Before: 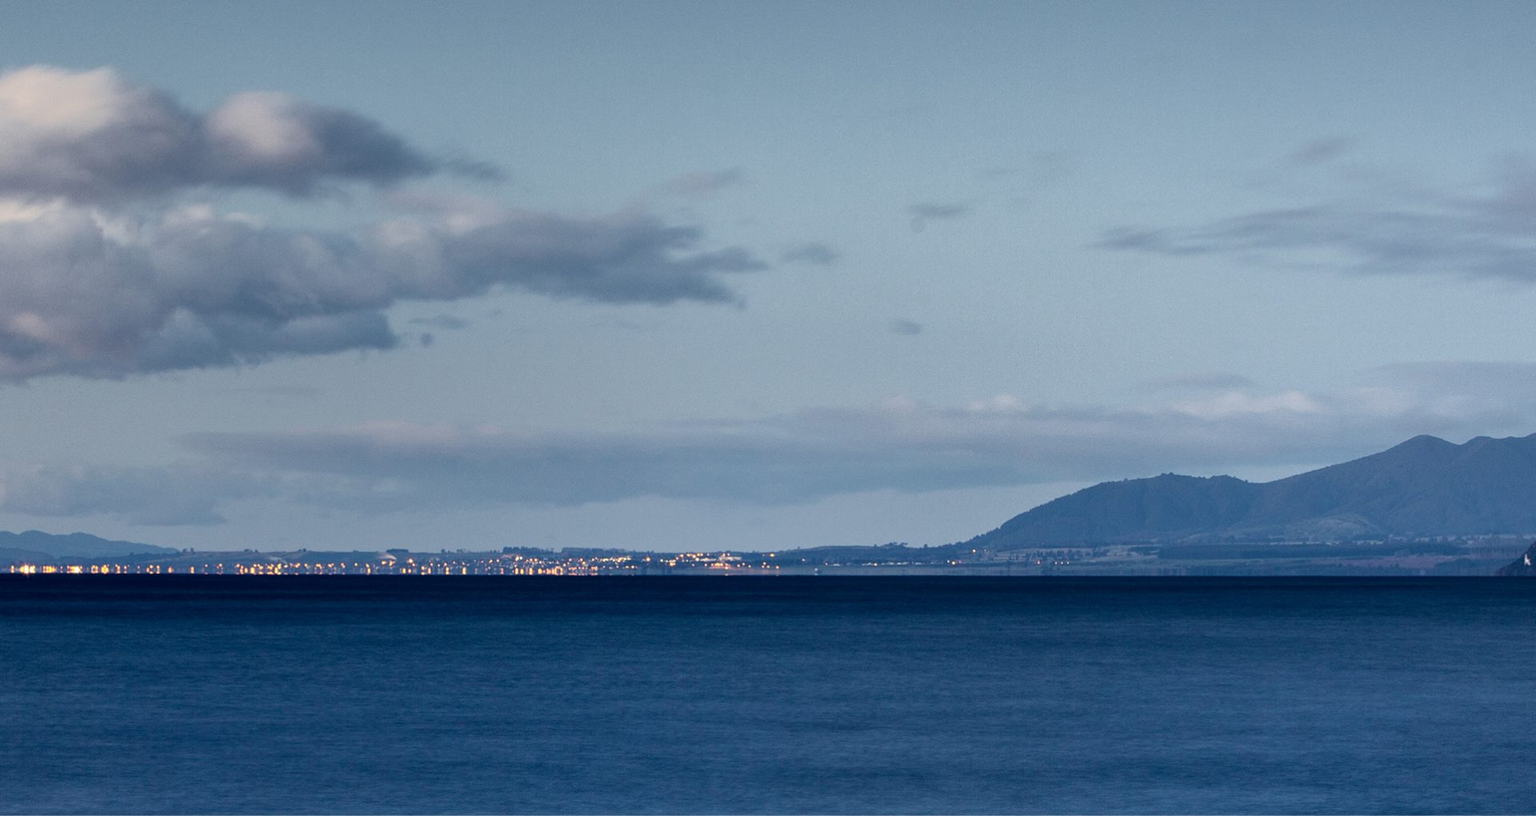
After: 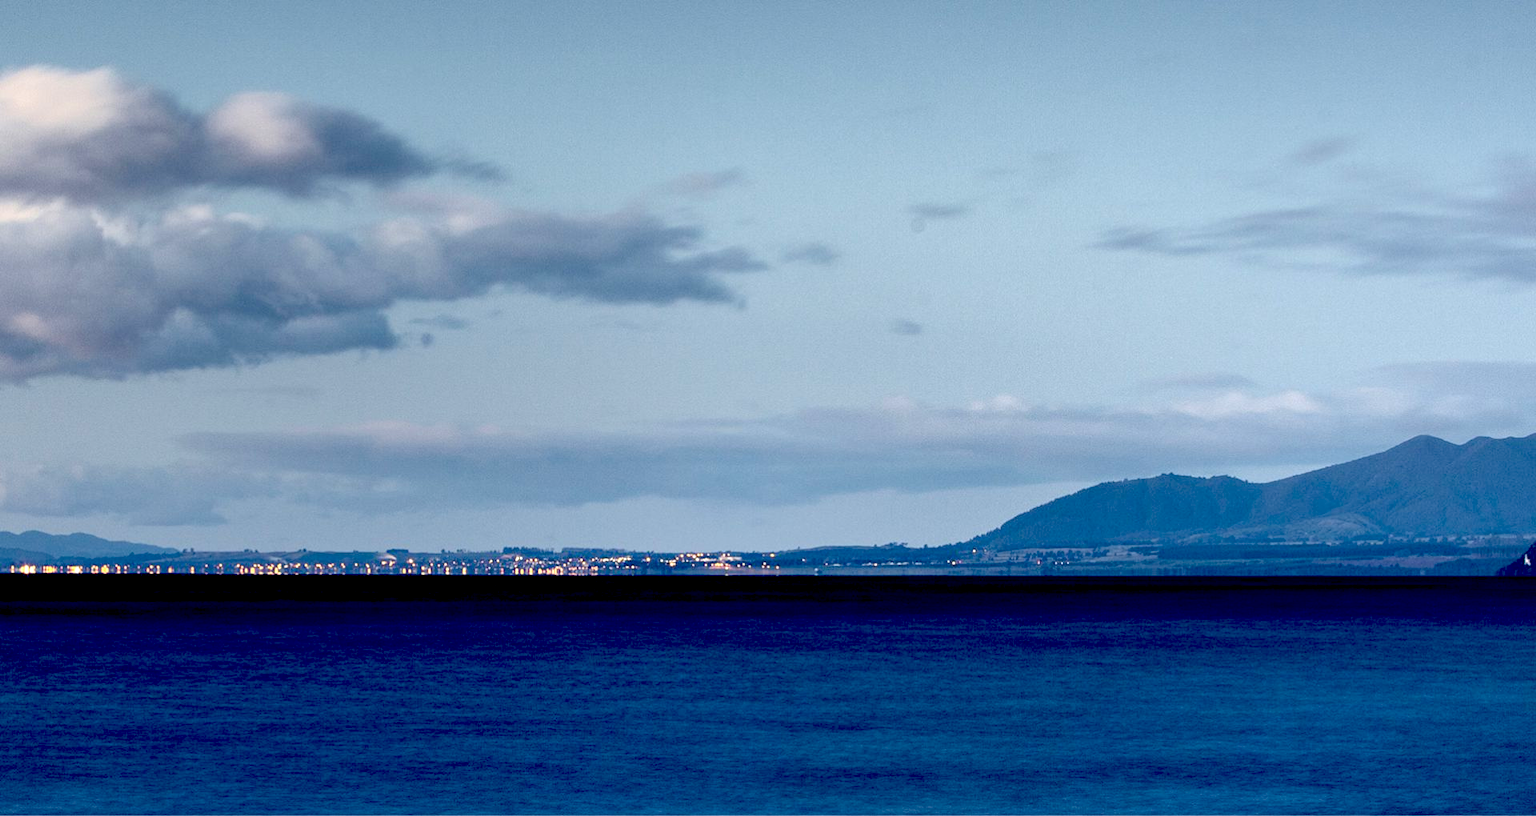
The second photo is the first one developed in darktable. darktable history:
exposure: black level correction 0.04, exposure 0.499 EV, compensate exposure bias true, compensate highlight preservation false
